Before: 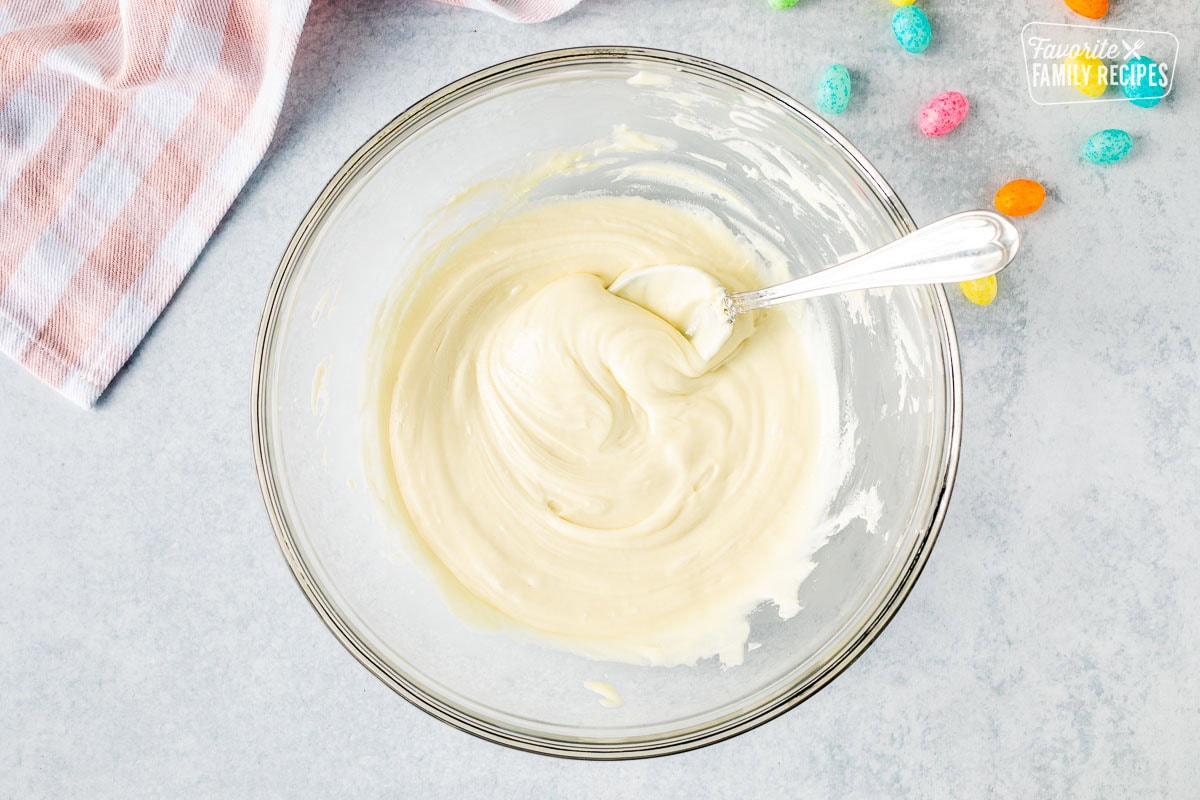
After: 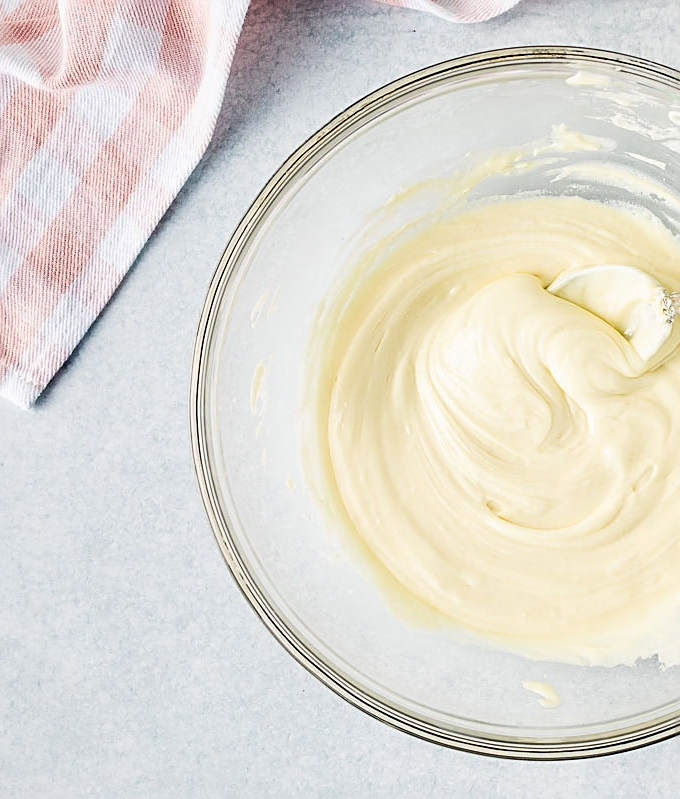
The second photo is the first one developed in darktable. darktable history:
crop: left 5.093%, right 38.175%
sharpen: on, module defaults
